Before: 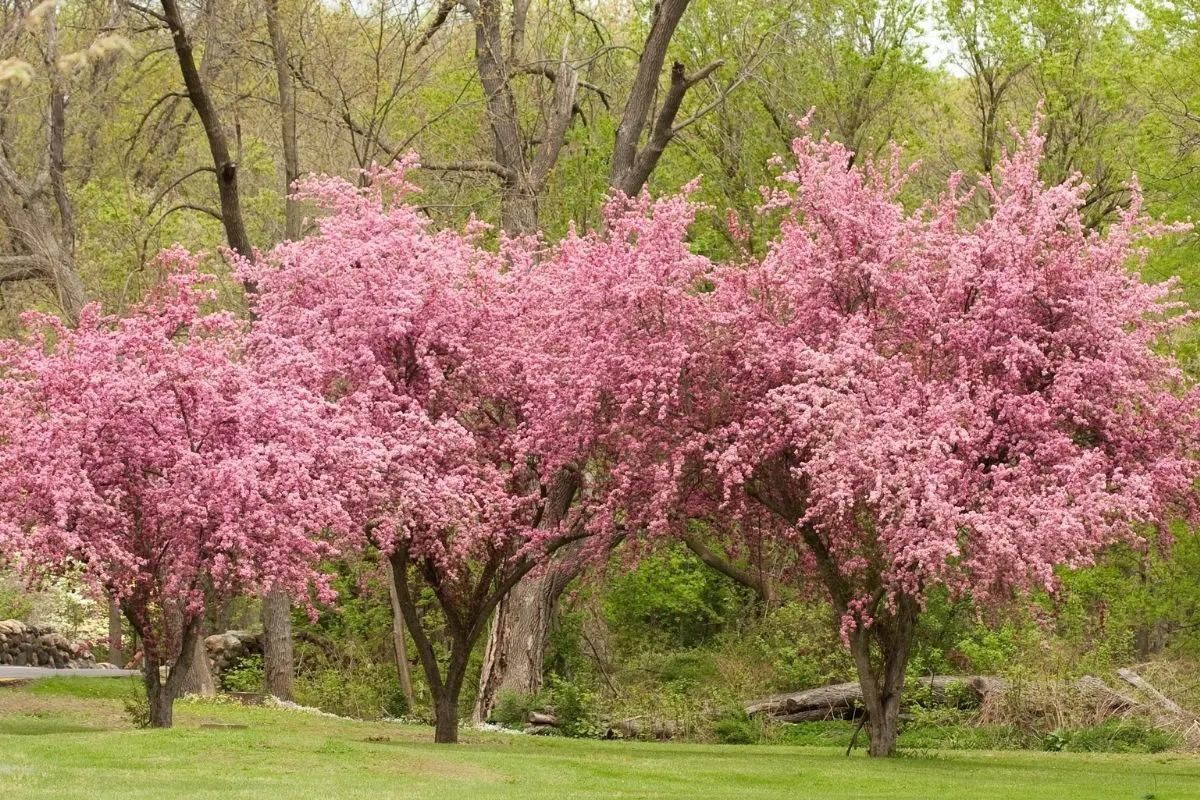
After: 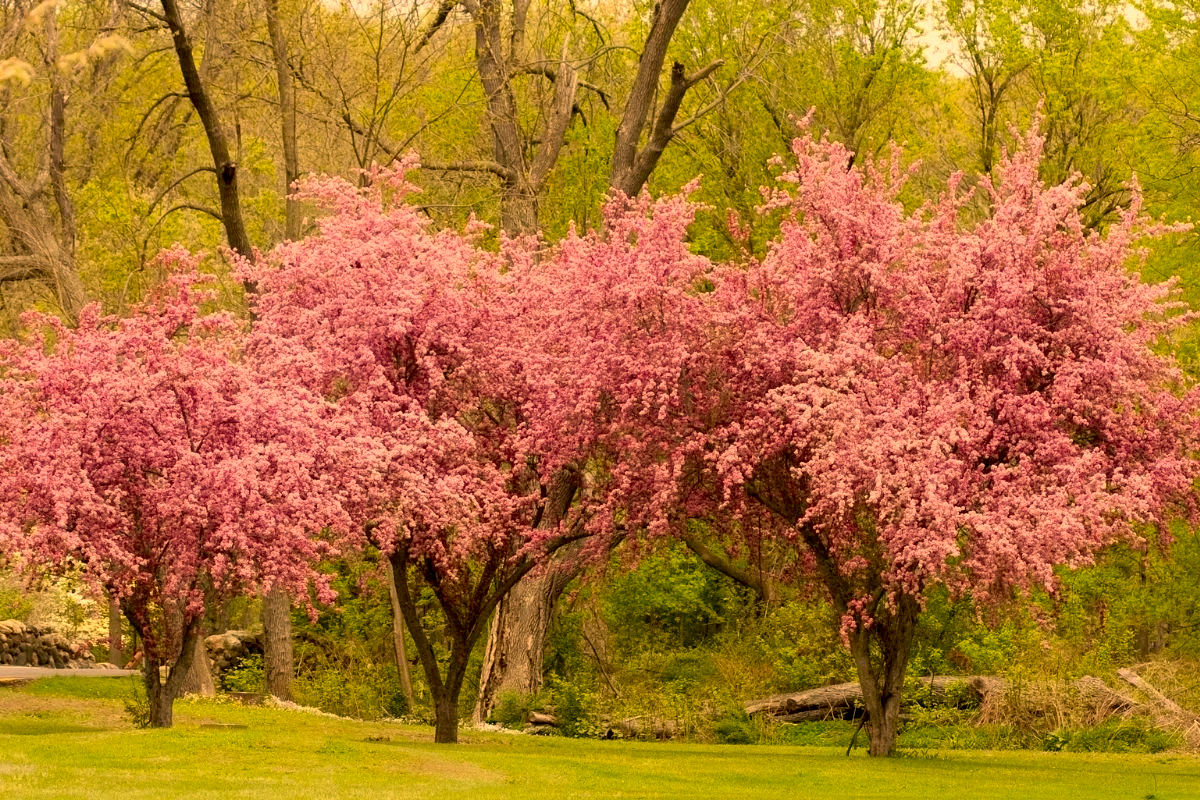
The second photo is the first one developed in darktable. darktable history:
tone equalizer: edges refinement/feathering 500, mask exposure compensation -1.57 EV, preserve details guided filter
color correction: highlights a* 18.01, highlights b* 35.19, shadows a* 0.961, shadows b* 5.87, saturation 1.04
exposure: black level correction 0.01, exposure 0.008 EV, compensate highlight preservation false
